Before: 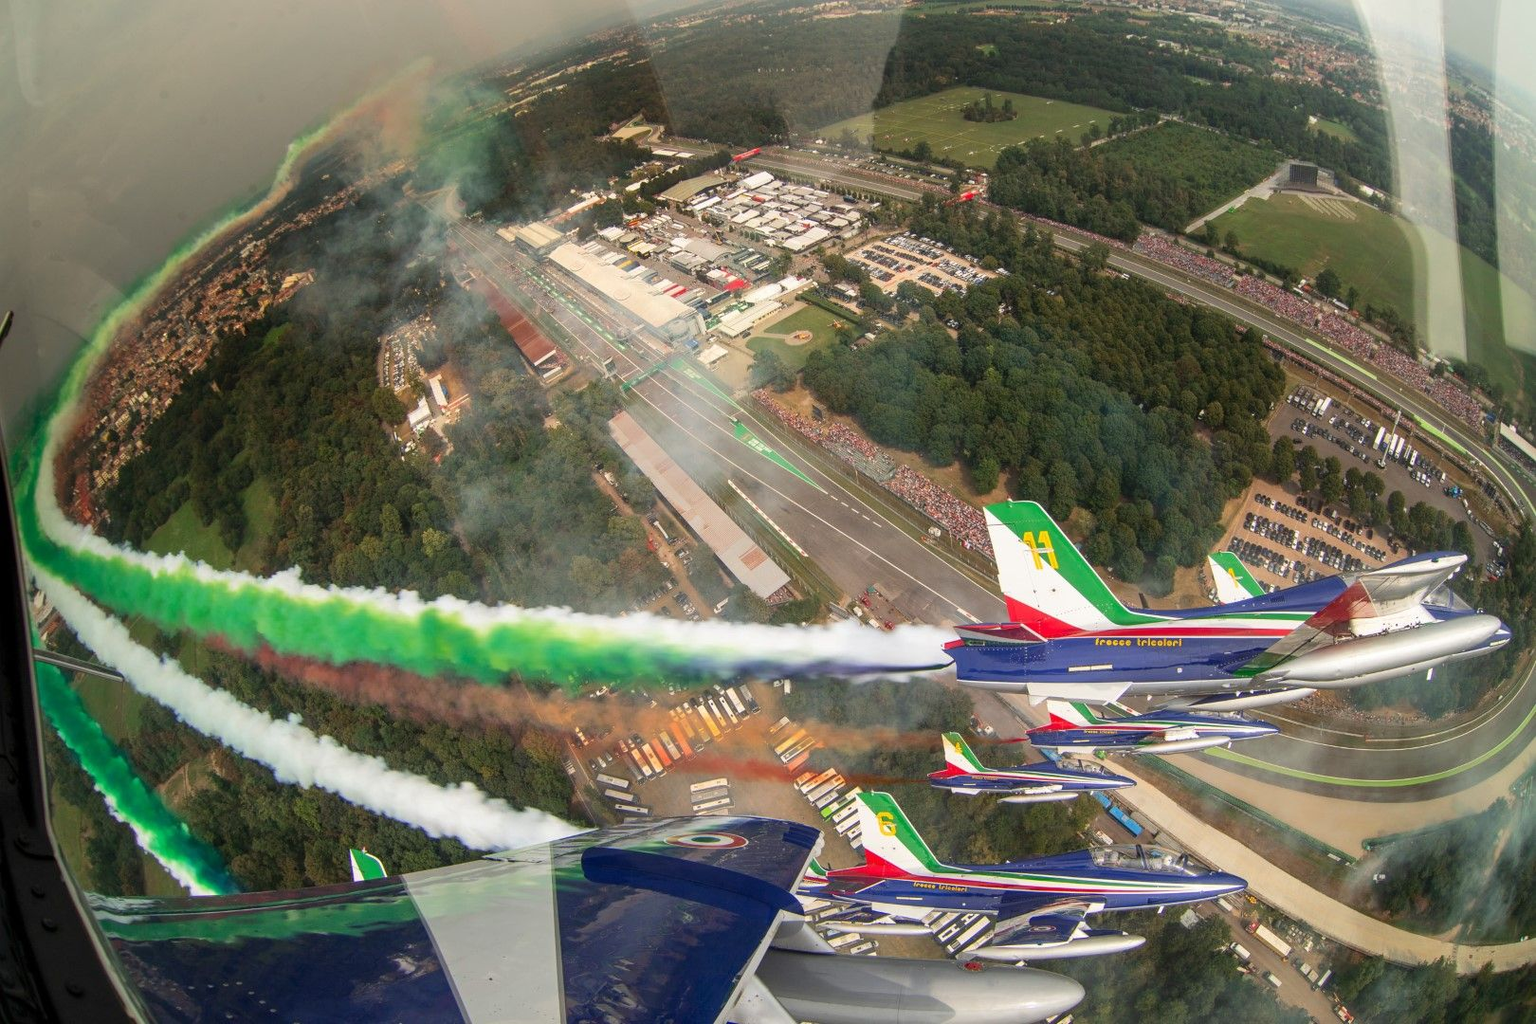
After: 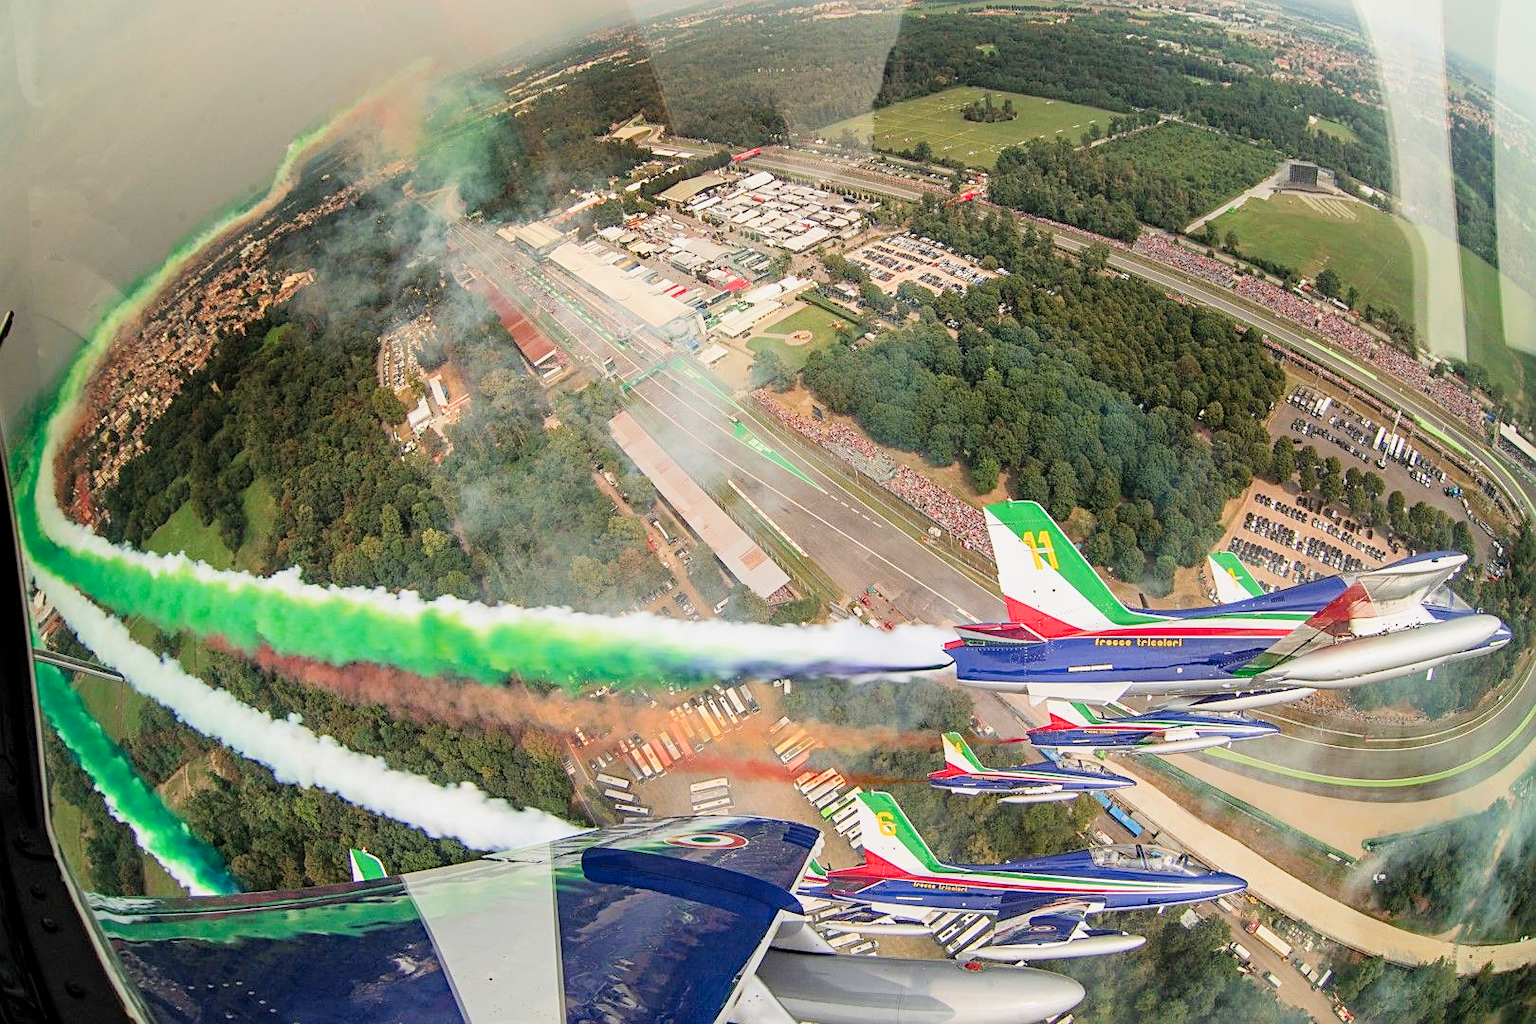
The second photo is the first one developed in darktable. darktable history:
sharpen: on, module defaults
filmic rgb: black relative exposure -7.65 EV, white relative exposure 4.56 EV, hardness 3.61
haze removal: compatibility mode true, adaptive false
exposure: exposure 1.089 EV, compensate highlight preservation false
